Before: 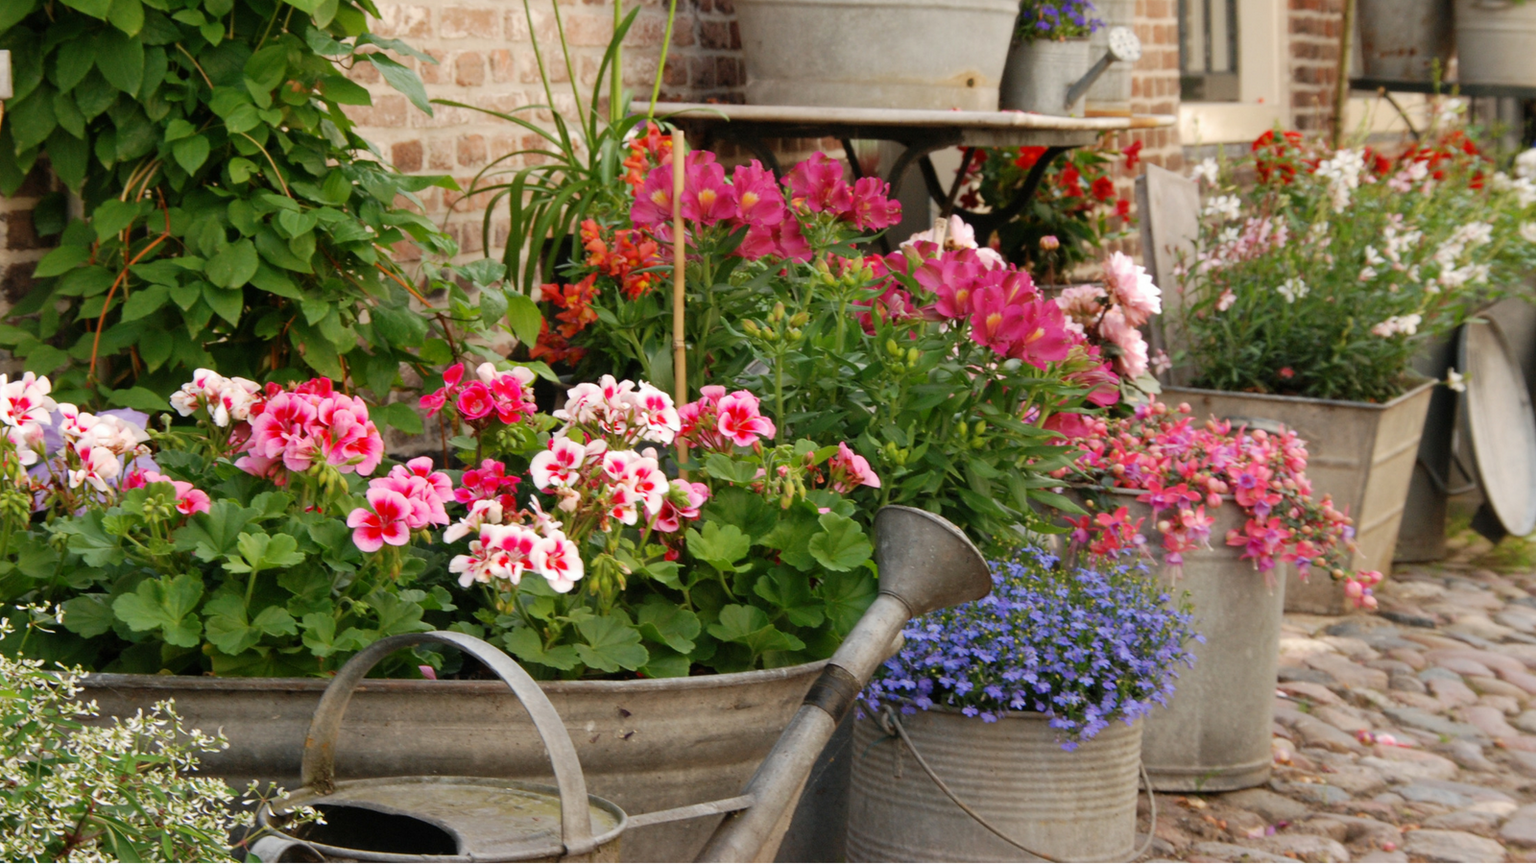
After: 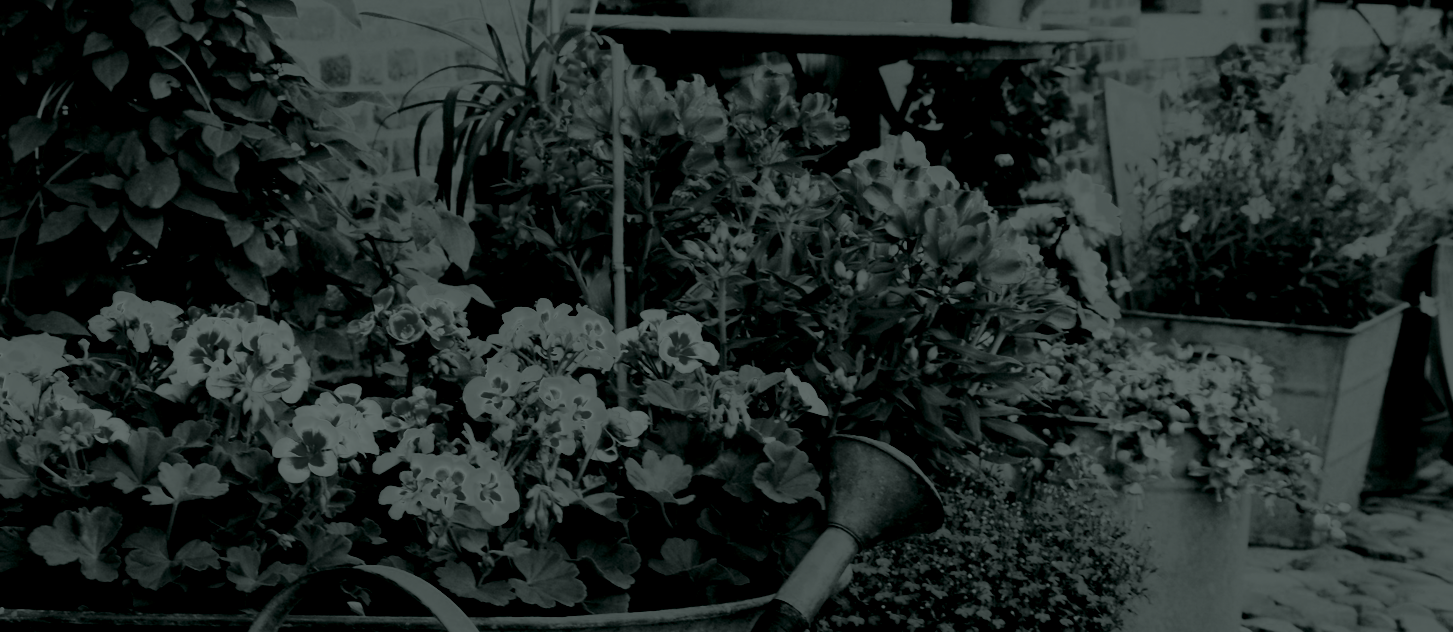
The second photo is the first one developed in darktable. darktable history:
crop: left 5.596%, top 10.314%, right 3.534%, bottom 19.395%
contrast brightness saturation: contrast 0.4, brightness 0.1, saturation 0.21
color zones: curves: ch0 [(0.002, 0.593) (0.143, 0.417) (0.285, 0.541) (0.455, 0.289) (0.608, 0.327) (0.727, 0.283) (0.869, 0.571) (1, 0.603)]; ch1 [(0, 0) (0.143, 0) (0.286, 0) (0.429, 0) (0.571, 0) (0.714, 0) (0.857, 0)]
colorize: hue 90°, saturation 19%, lightness 1.59%, version 1
white balance: red 0.954, blue 1.079
base curve: curves: ch0 [(0, 0) (0.032, 0.025) (0.121, 0.166) (0.206, 0.329) (0.605, 0.79) (1, 1)], preserve colors none
